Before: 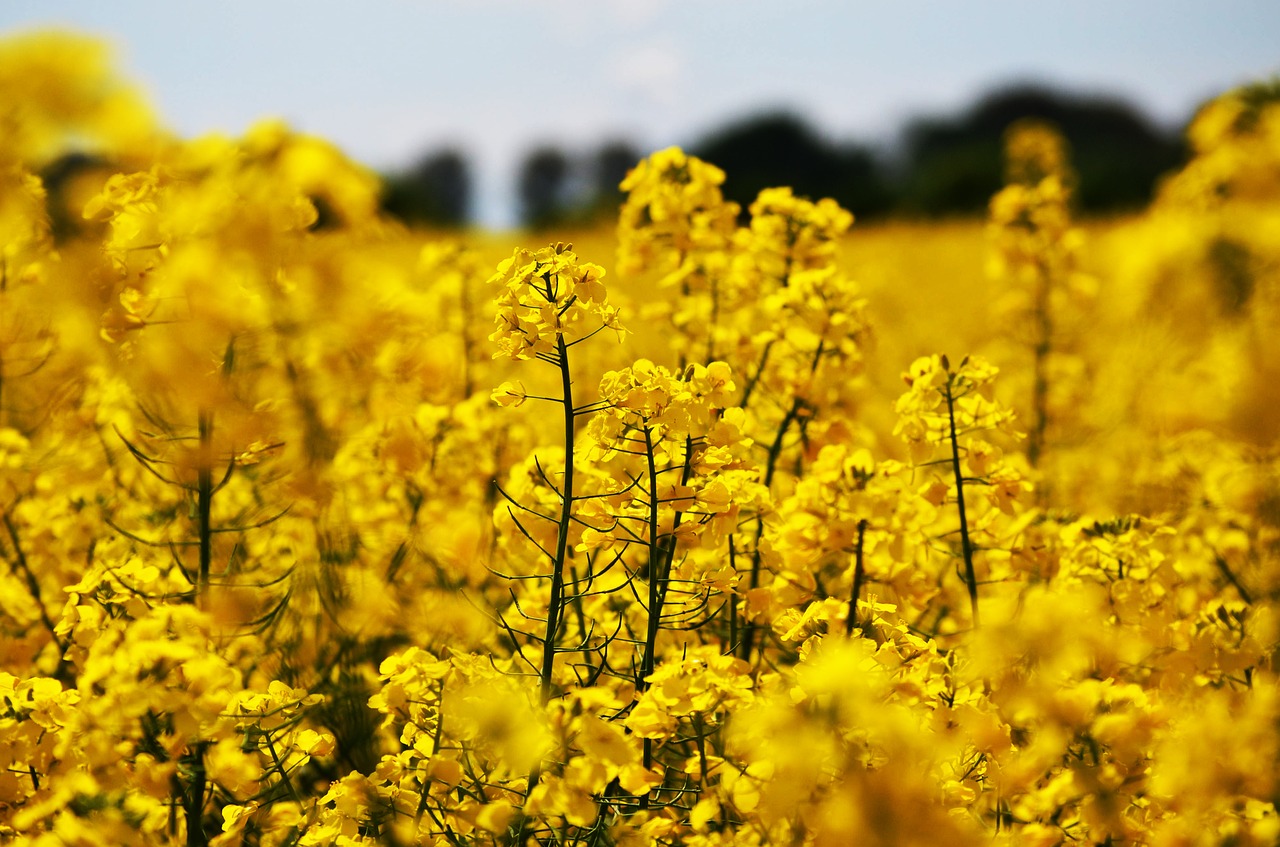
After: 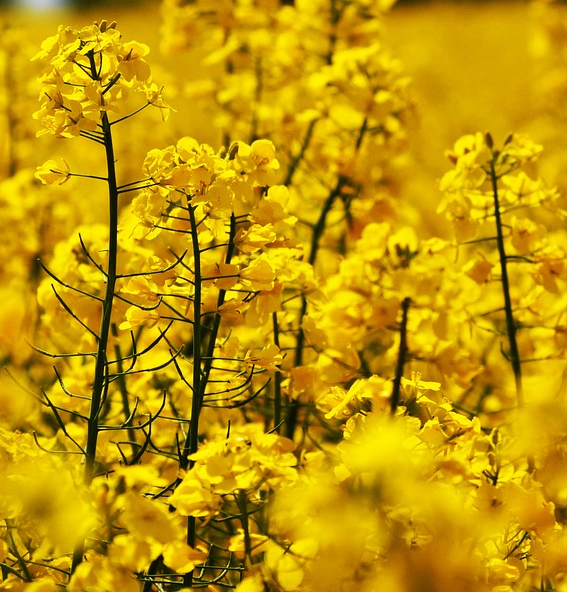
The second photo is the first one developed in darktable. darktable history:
crop: left 35.691%, top 26.279%, right 19.948%, bottom 3.386%
